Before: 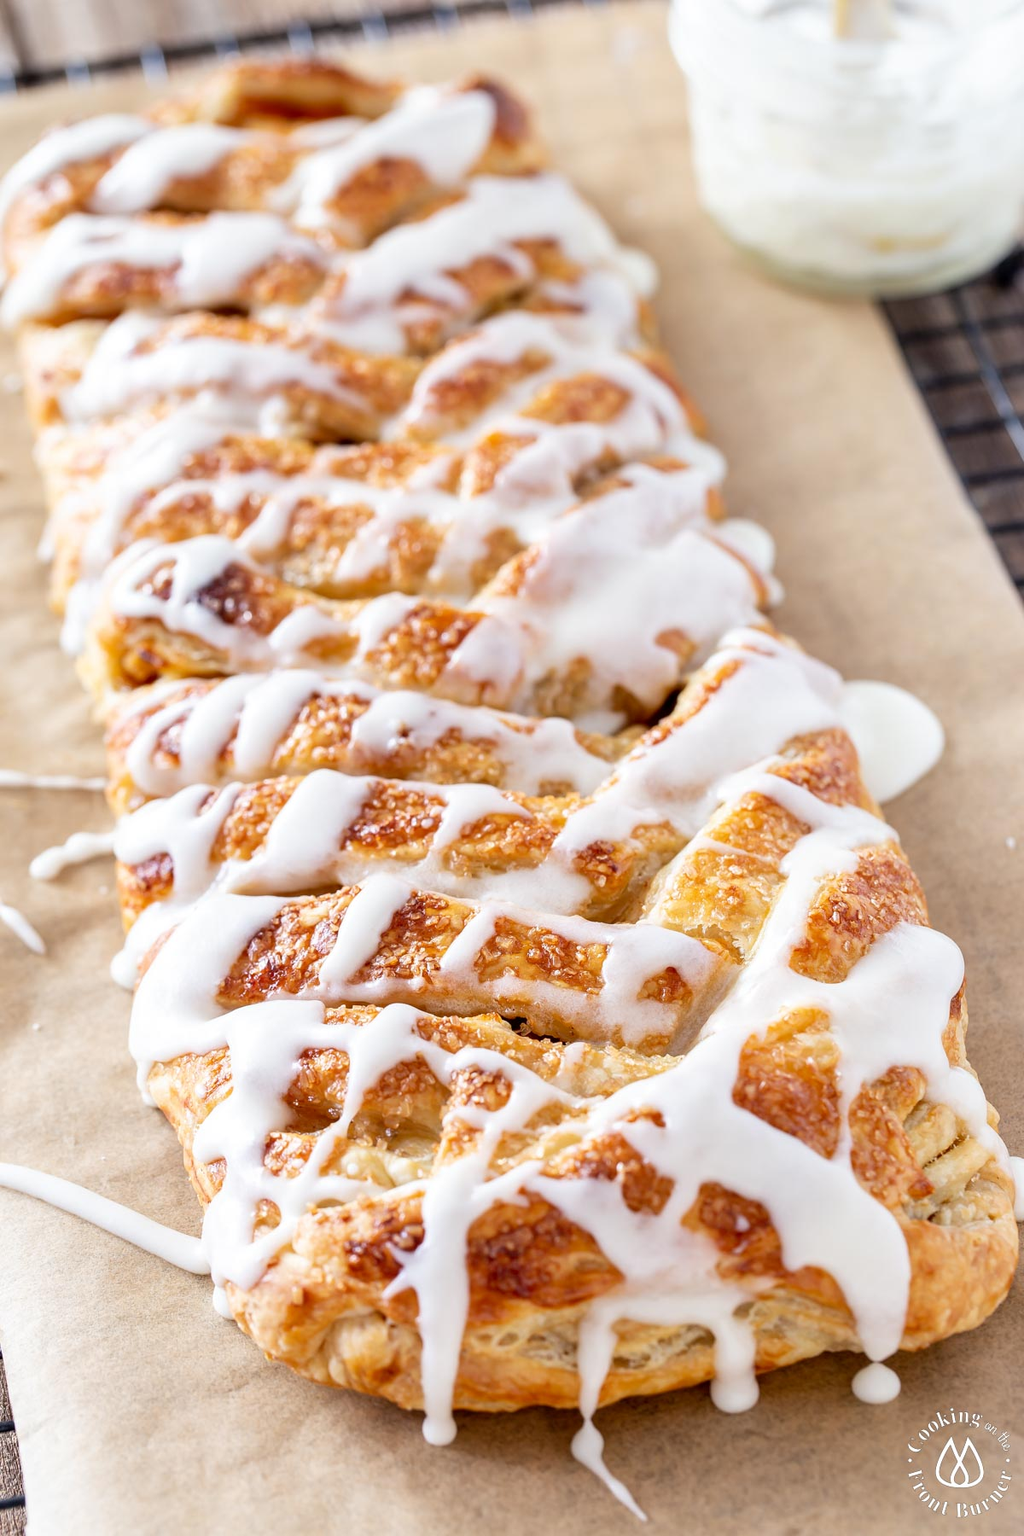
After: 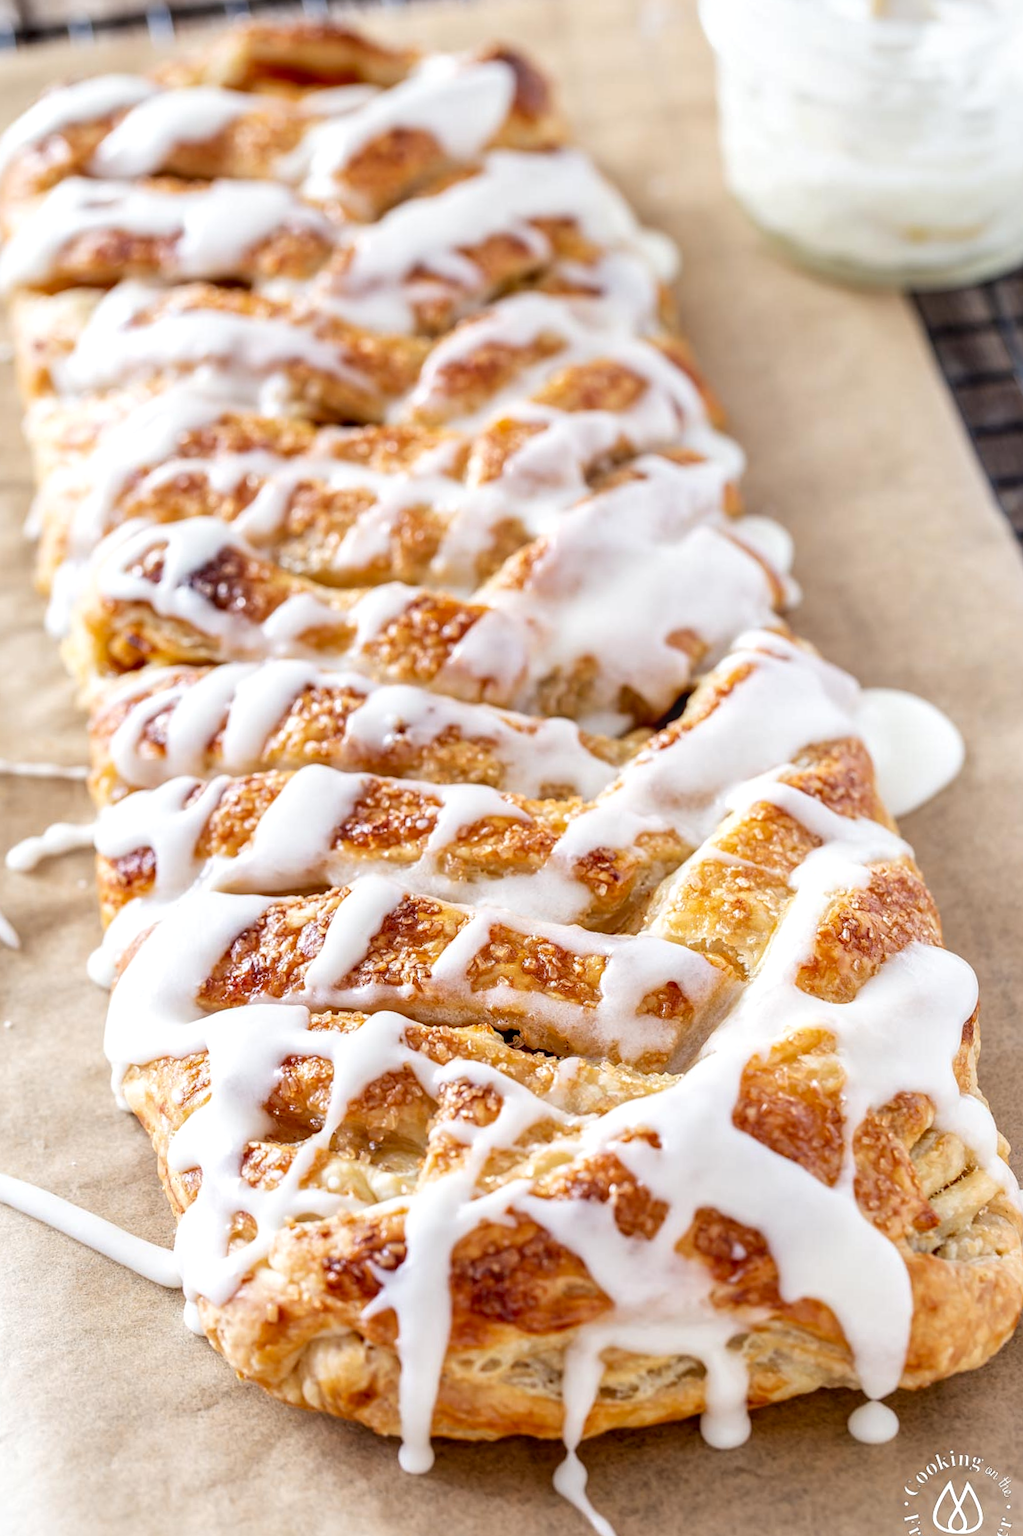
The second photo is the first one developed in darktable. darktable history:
crop and rotate: angle -1.69°
local contrast: on, module defaults
